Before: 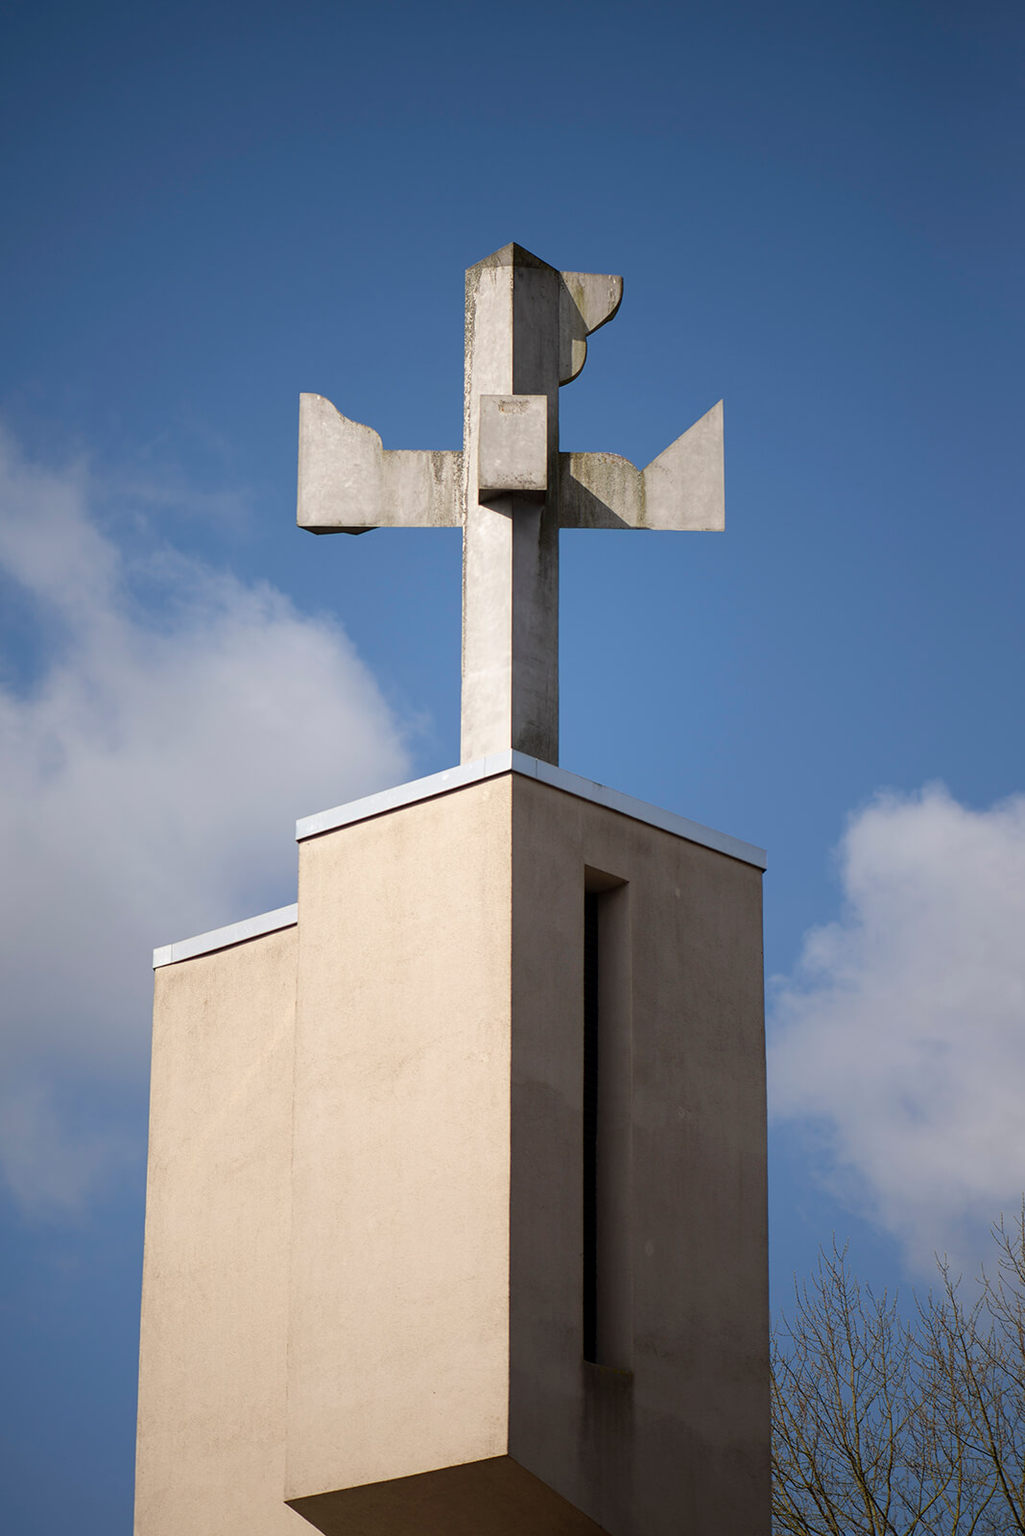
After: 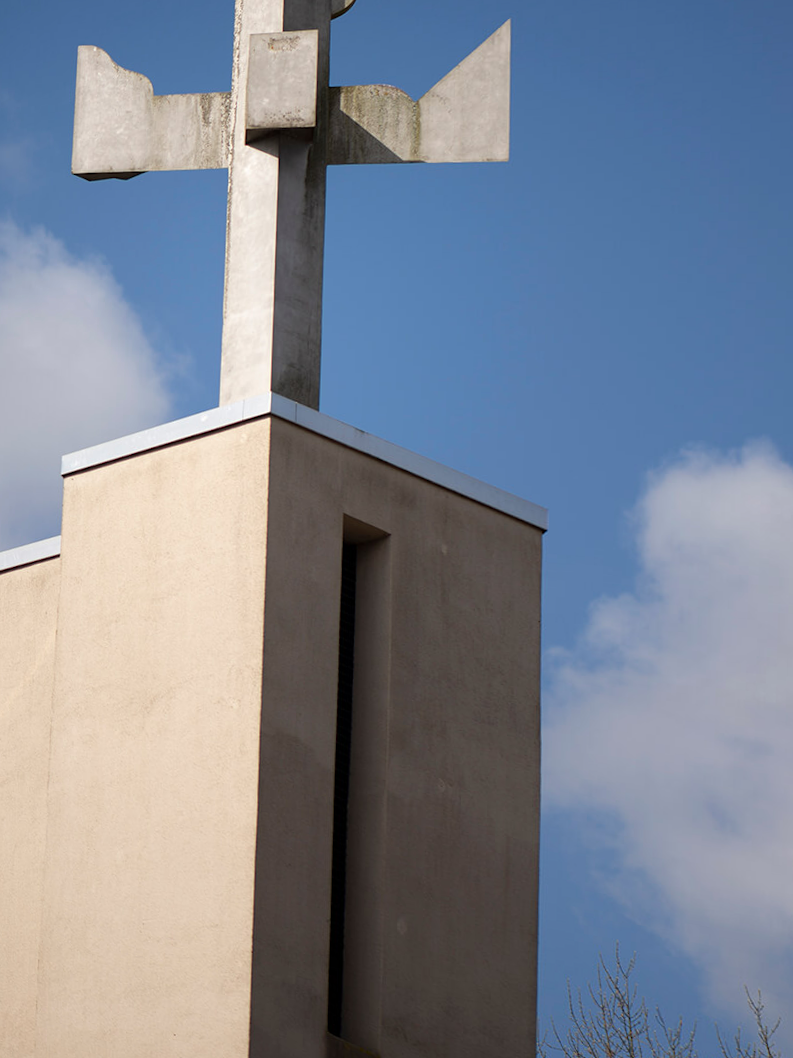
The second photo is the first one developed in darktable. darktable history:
rotate and perspective: rotation 1.69°, lens shift (vertical) -0.023, lens shift (horizontal) -0.291, crop left 0.025, crop right 0.988, crop top 0.092, crop bottom 0.842
crop: left 16.871%, top 22.857%, right 9.116%
tone equalizer: on, module defaults
